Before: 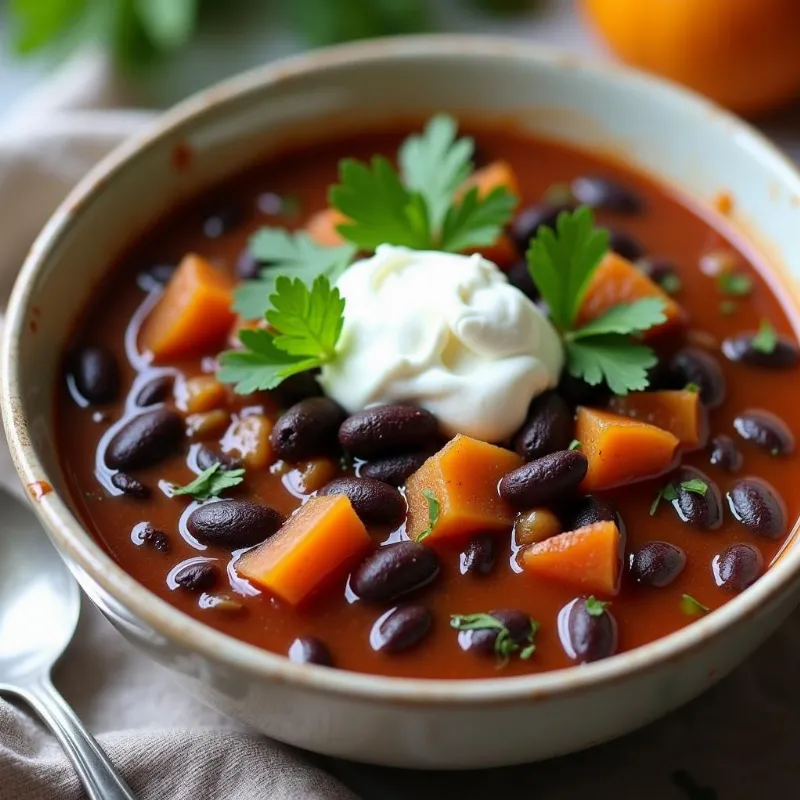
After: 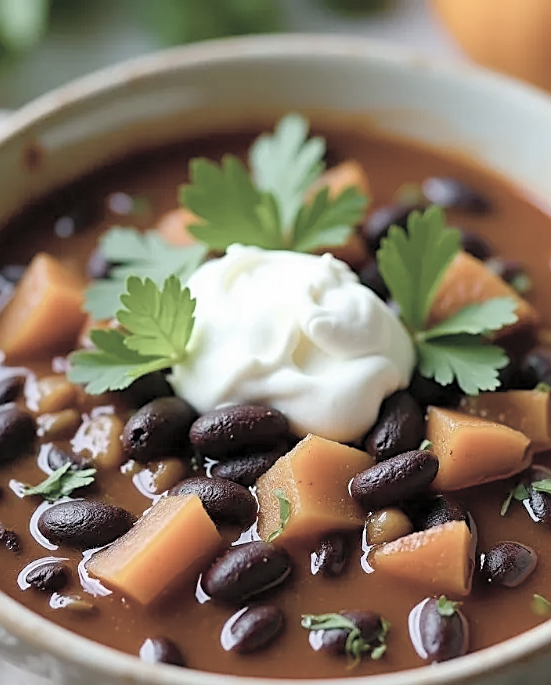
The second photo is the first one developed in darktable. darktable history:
crop: left 18.632%, right 12.391%, bottom 14.362%
color balance rgb: perceptual saturation grading › global saturation 20%, perceptual saturation grading › highlights -25.337%, perceptual saturation grading › shadows 50.136%
contrast brightness saturation: brightness 0.189, saturation -0.494
sharpen: on, module defaults
